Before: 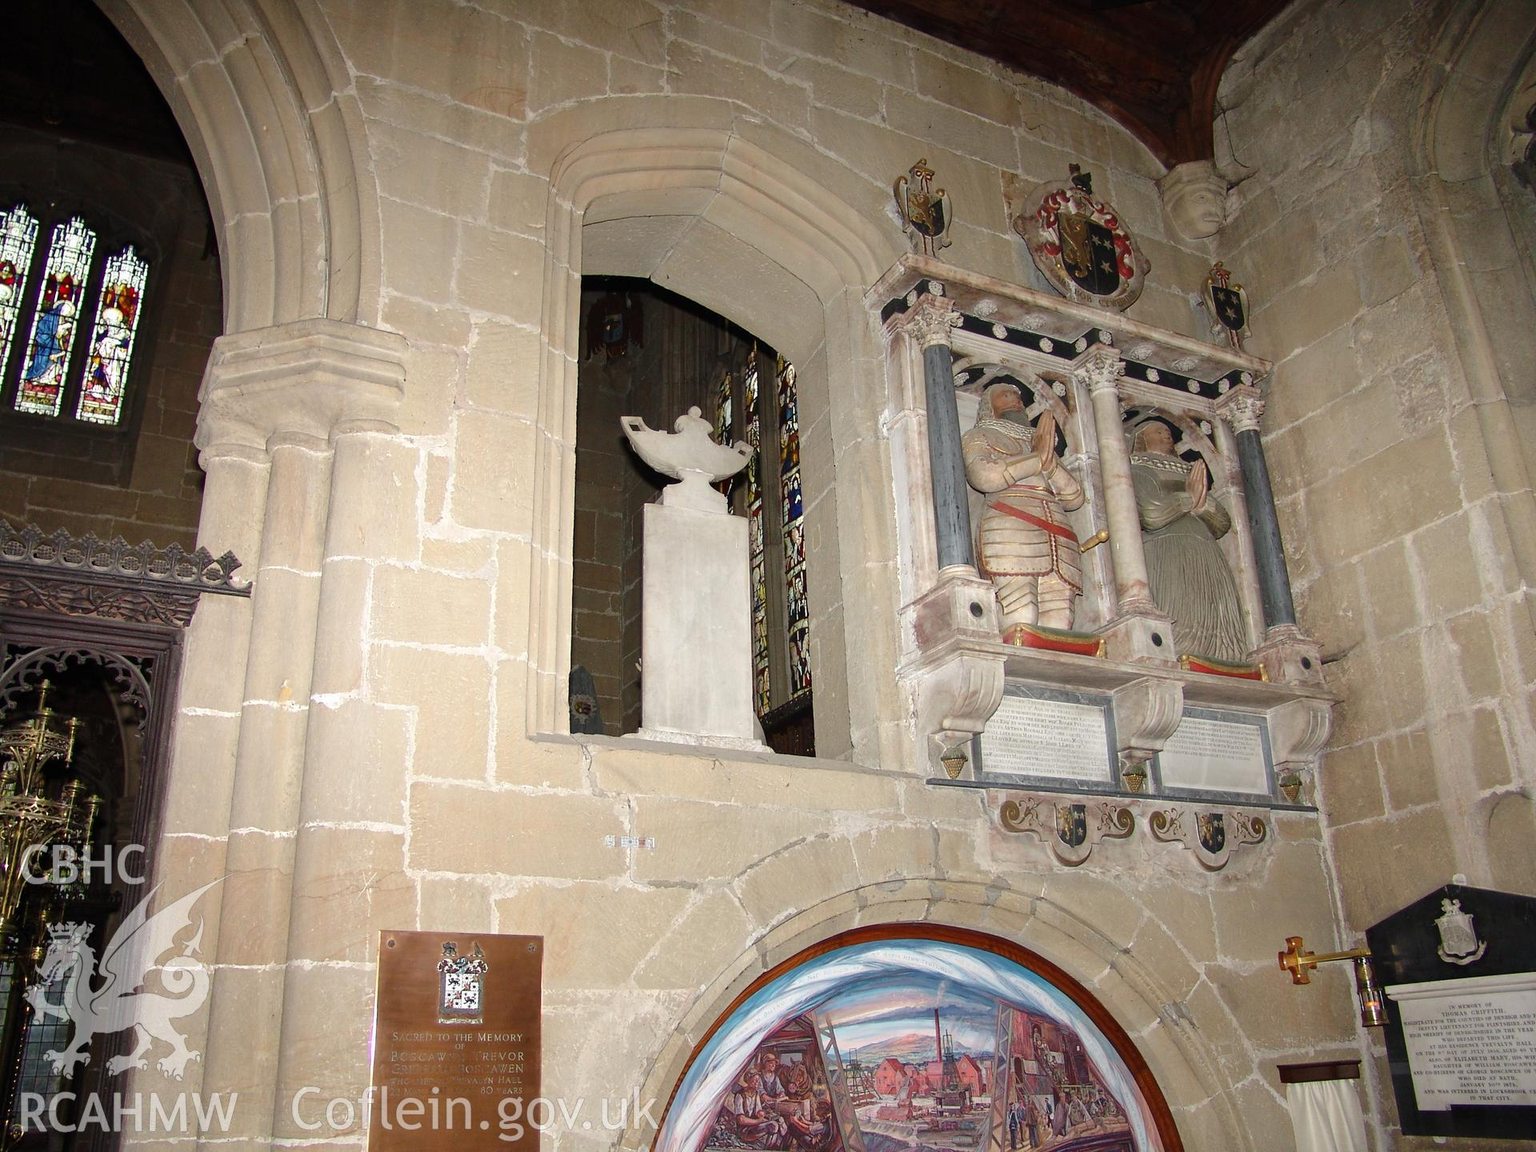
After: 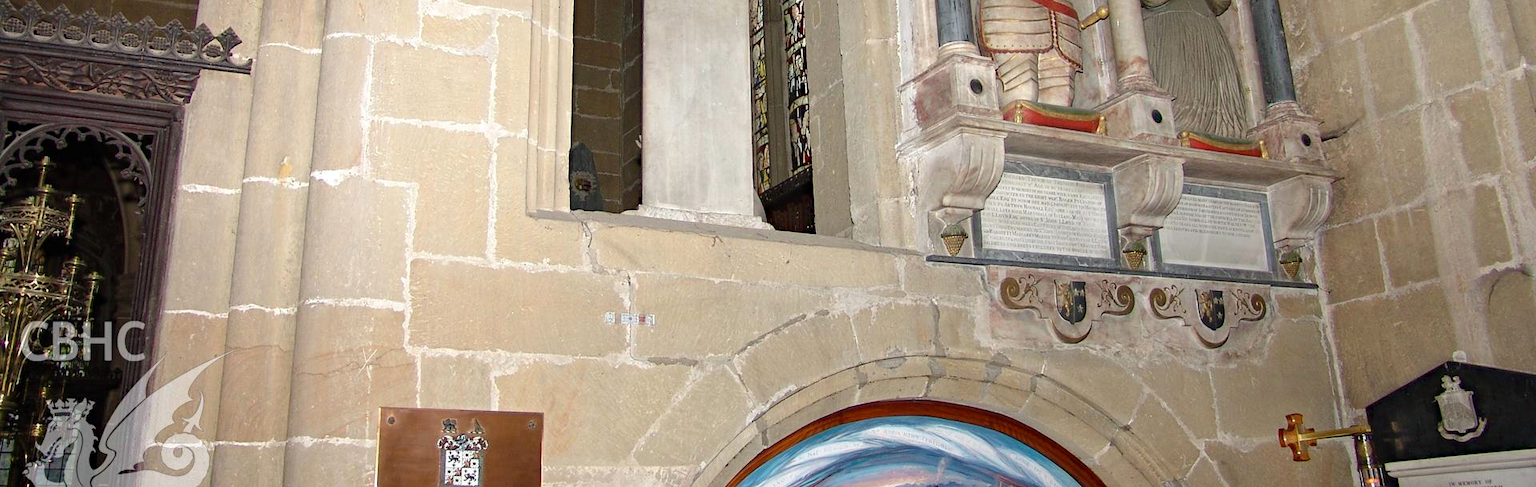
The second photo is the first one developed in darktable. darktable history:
haze removal: compatibility mode true, adaptive false
crop: top 45.443%, bottom 12.252%
